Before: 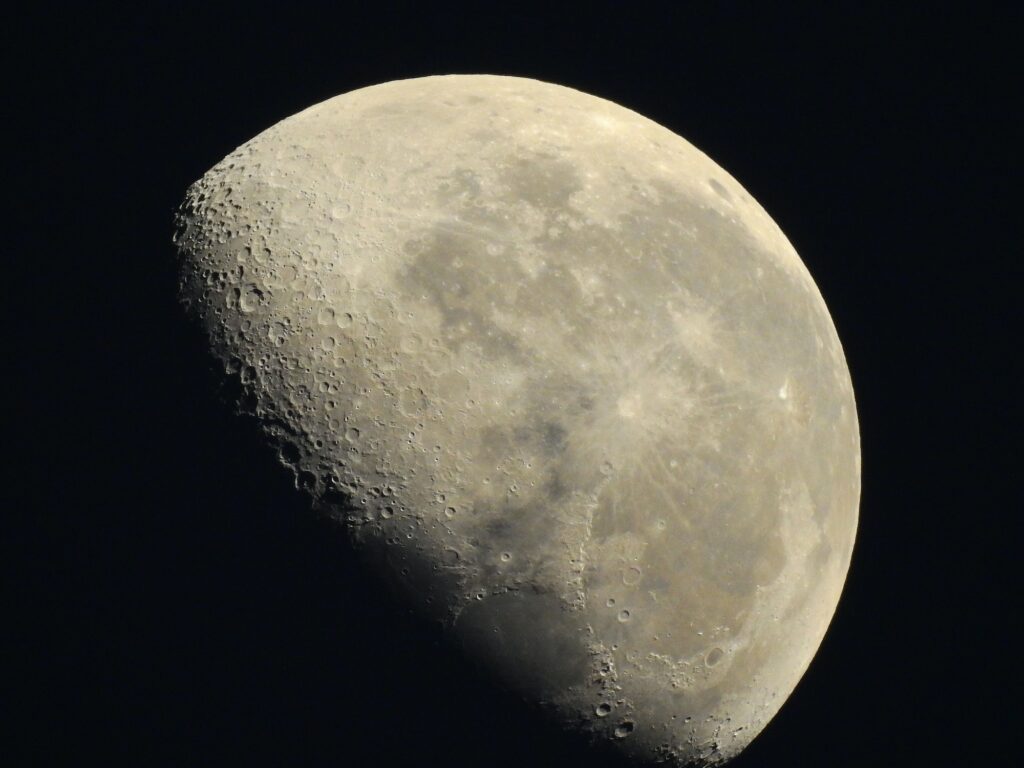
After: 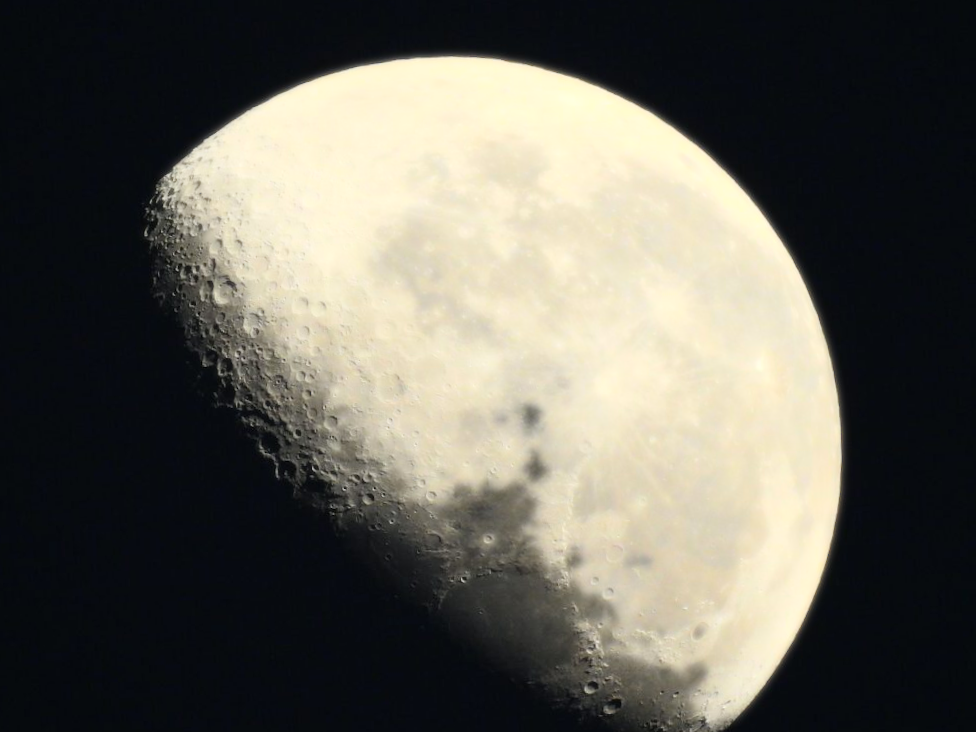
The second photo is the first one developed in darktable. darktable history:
bloom: size 0%, threshold 54.82%, strength 8.31%
rotate and perspective: rotation -2.12°, lens shift (vertical) 0.009, lens shift (horizontal) -0.008, automatic cropping original format, crop left 0.036, crop right 0.964, crop top 0.05, crop bottom 0.959
